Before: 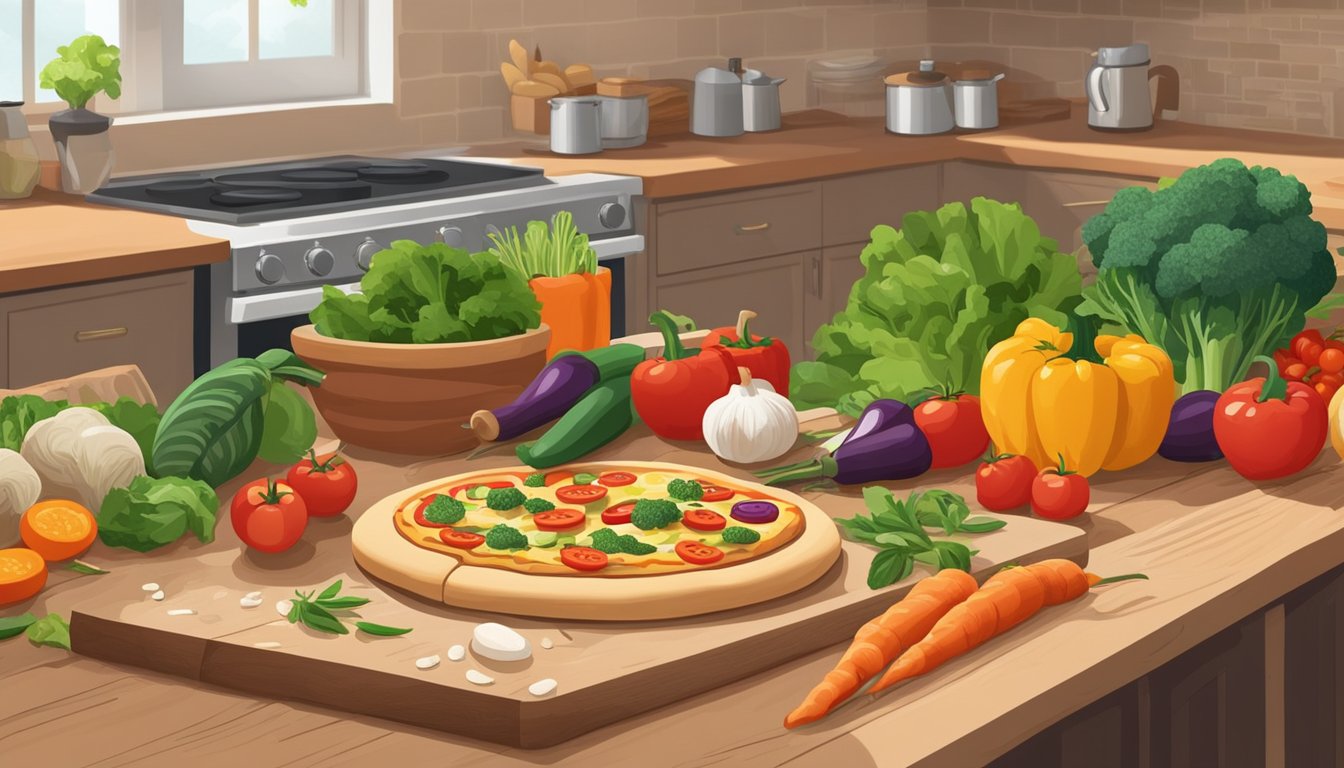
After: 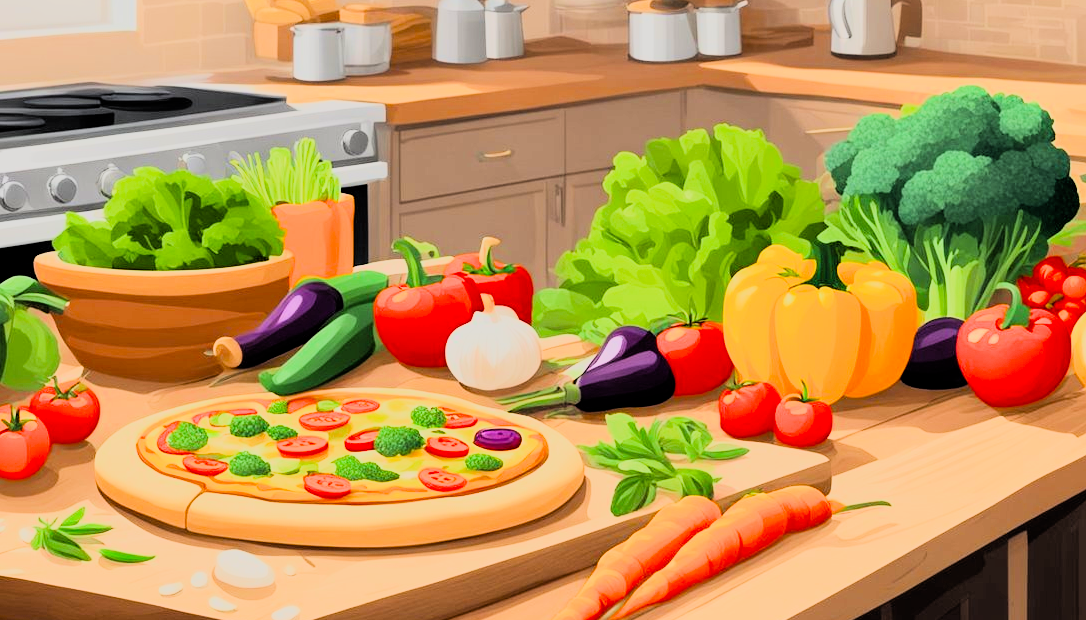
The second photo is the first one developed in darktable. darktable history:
rgb curve: curves: ch0 [(0, 0) (0.21, 0.15) (0.24, 0.21) (0.5, 0.75) (0.75, 0.96) (0.89, 0.99) (1, 1)]; ch1 [(0, 0.02) (0.21, 0.13) (0.25, 0.2) (0.5, 0.67) (0.75, 0.9) (0.89, 0.97) (1, 1)]; ch2 [(0, 0.02) (0.21, 0.13) (0.25, 0.2) (0.5, 0.67) (0.75, 0.9) (0.89, 0.97) (1, 1)], compensate middle gray true
crop: left 19.159%, top 9.58%, bottom 9.58%
filmic rgb: black relative exposure -7.6 EV, white relative exposure 4.64 EV, threshold 3 EV, target black luminance 0%, hardness 3.55, latitude 50.51%, contrast 1.033, highlights saturation mix 10%, shadows ↔ highlights balance -0.198%, color science v4 (2020), enable highlight reconstruction true
